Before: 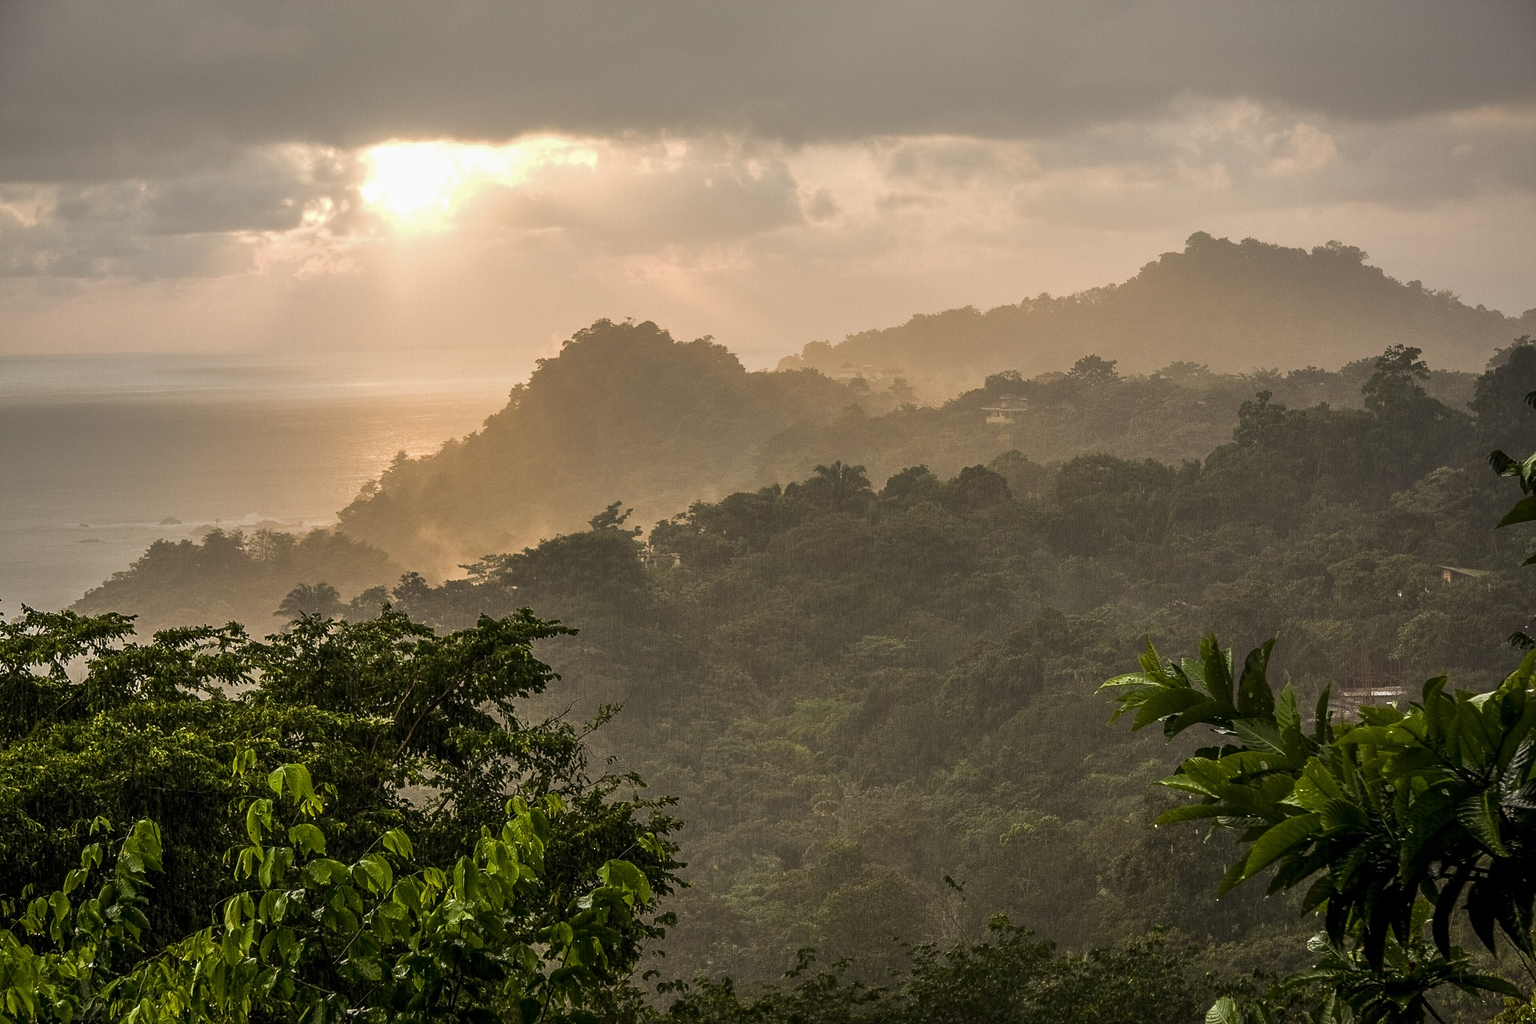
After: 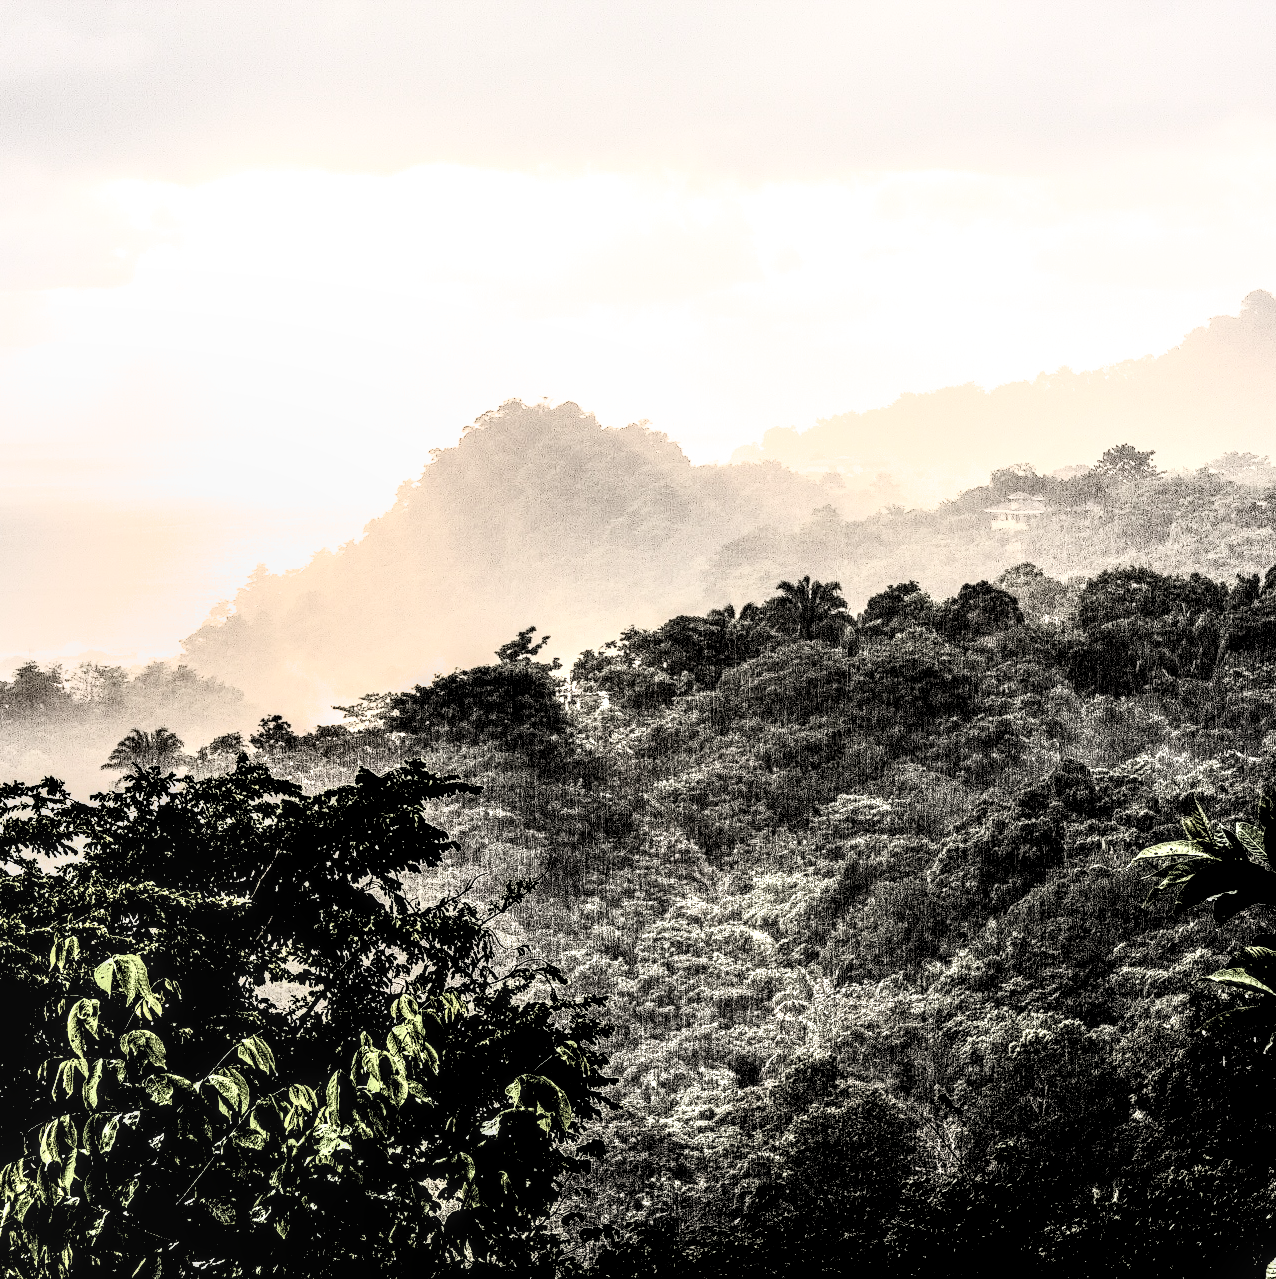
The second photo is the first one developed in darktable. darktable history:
exposure: exposure 0.607 EV, compensate highlight preservation false
filmic rgb: black relative exposure -1.09 EV, white relative exposure 2.07 EV, hardness 1.55, contrast 2.242
crop and rotate: left 12.6%, right 20.937%
contrast brightness saturation: contrast 0.571, brightness 0.569, saturation -0.326
local contrast: highlights 16%, detail 188%
color calibration: illuminant as shot in camera, x 0.358, y 0.373, temperature 4628.91 K, gamut compression 1.68
